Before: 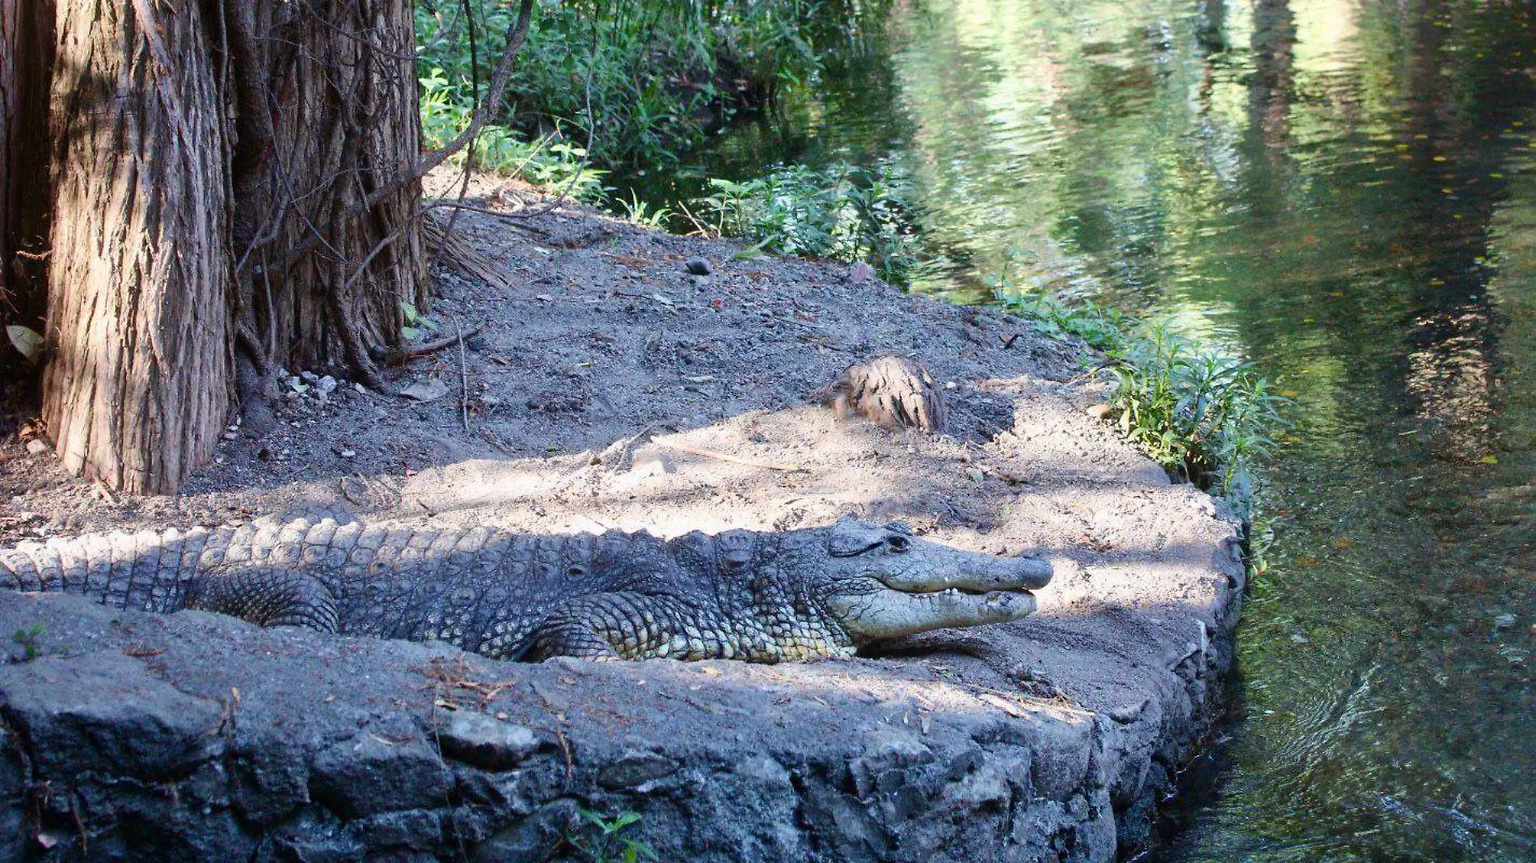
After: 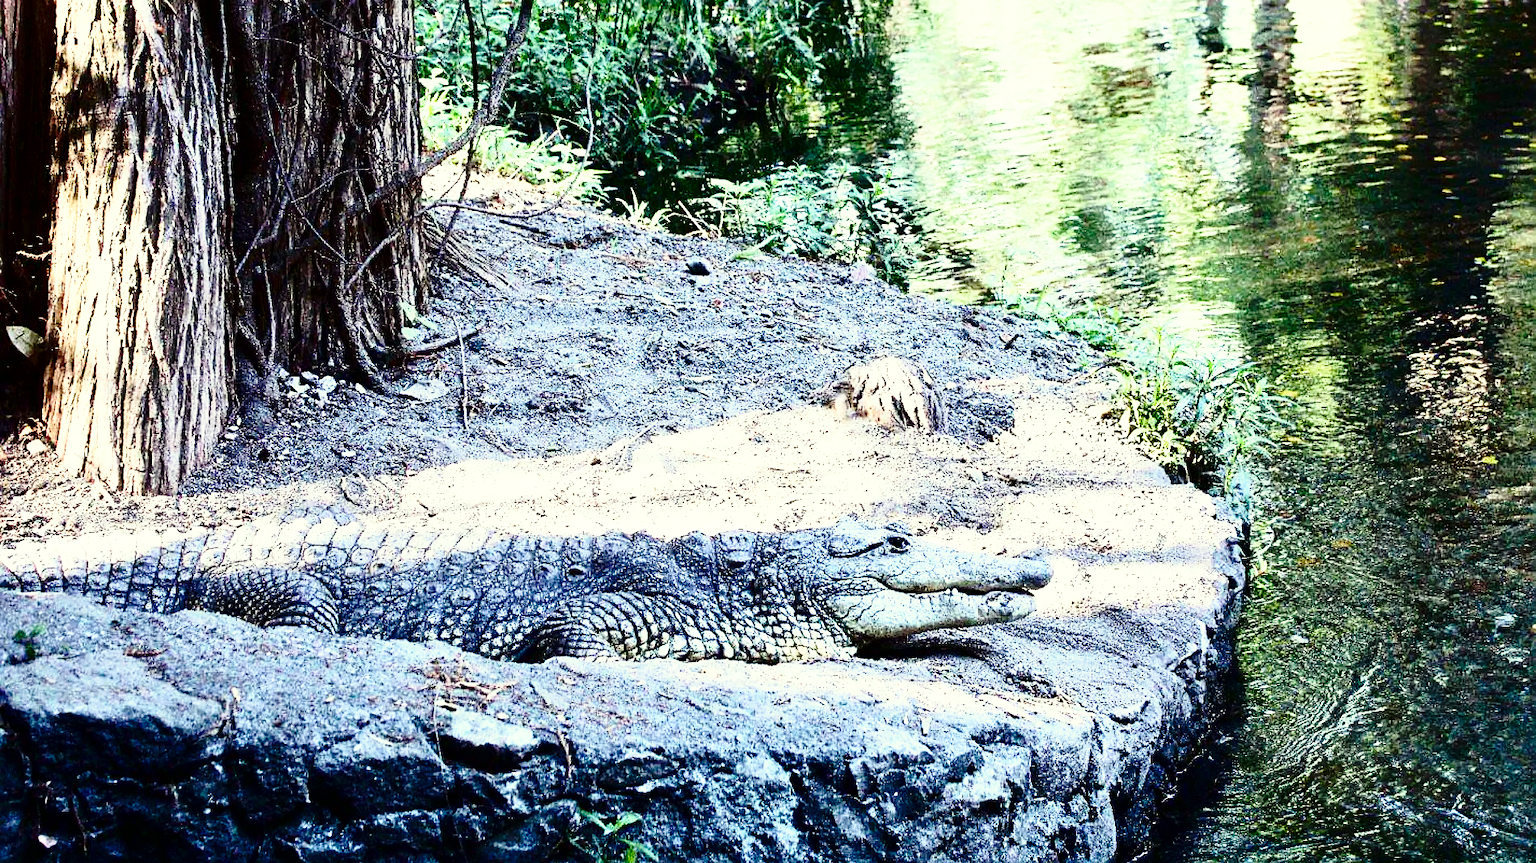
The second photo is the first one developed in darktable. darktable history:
tone curve: curves: ch0 [(0, 0) (0.042, 0.01) (0.223, 0.123) (0.59, 0.574) (0.802, 0.868) (1, 1)], color space Lab, independent channels, preserve colors none
color correction: highlights a* -4.43, highlights b* 7.26
tone equalizer: -8 EV -0.752 EV, -7 EV -0.733 EV, -6 EV -0.634 EV, -5 EV -0.367 EV, -3 EV 0.376 EV, -2 EV 0.6 EV, -1 EV 0.698 EV, +0 EV 0.752 EV, edges refinement/feathering 500, mask exposure compensation -1.57 EV, preserve details no
sharpen: on, module defaults
base curve: curves: ch0 [(0, 0) (0.032, 0.037) (0.105, 0.228) (0.435, 0.76) (0.856, 0.983) (1, 1)], preserve colors none
